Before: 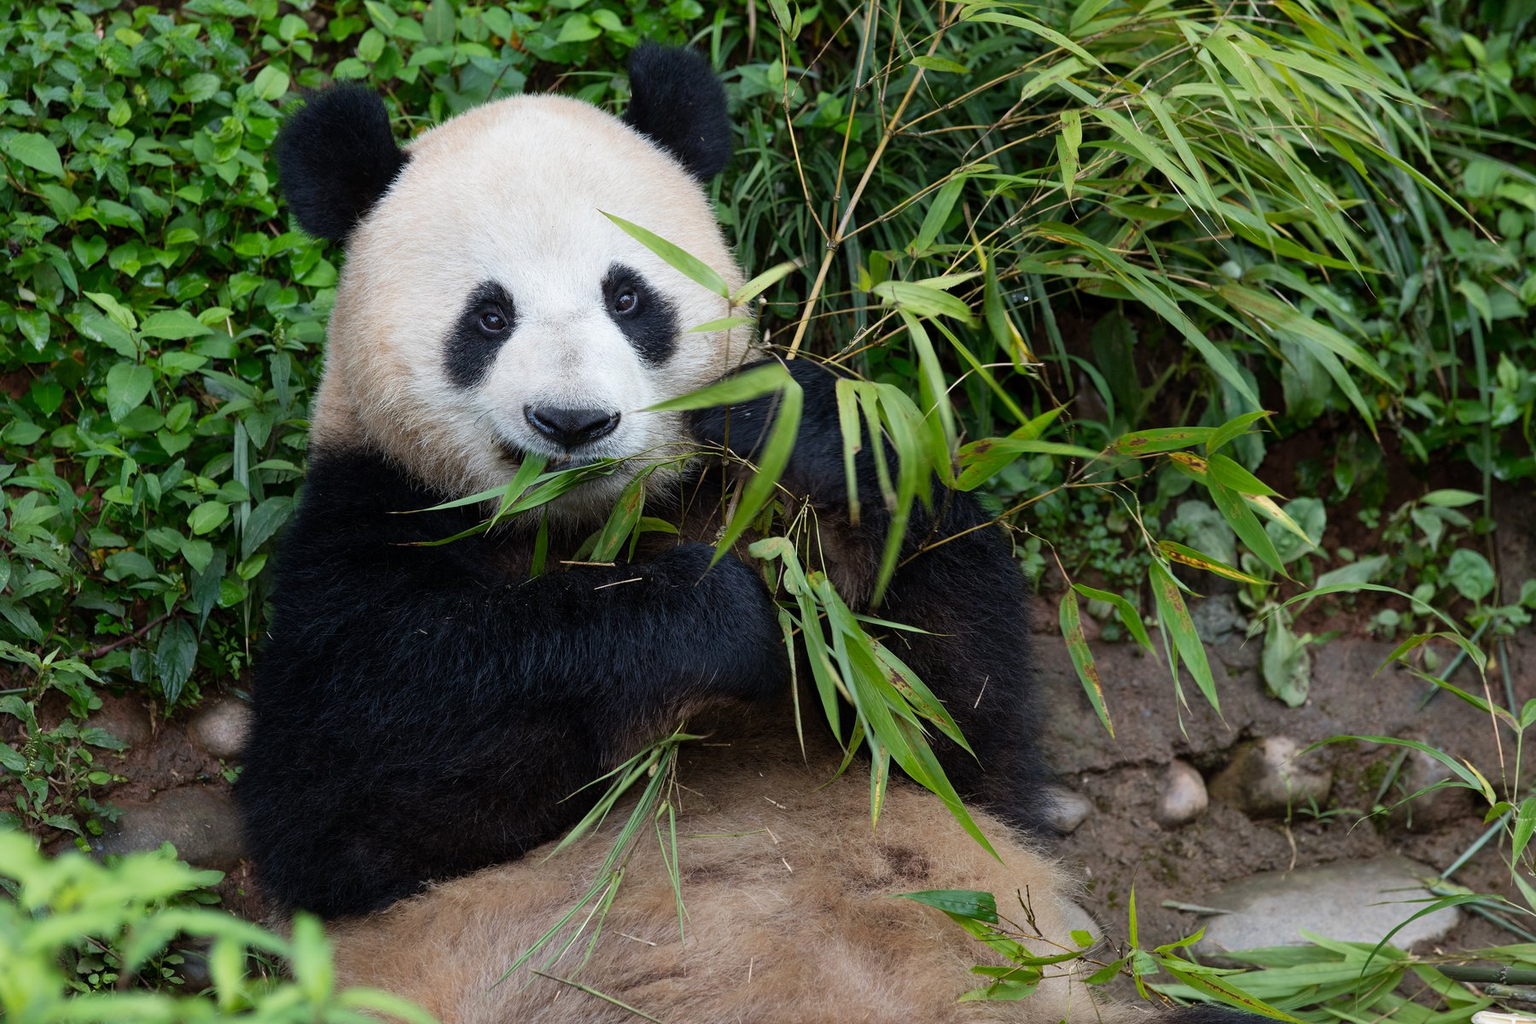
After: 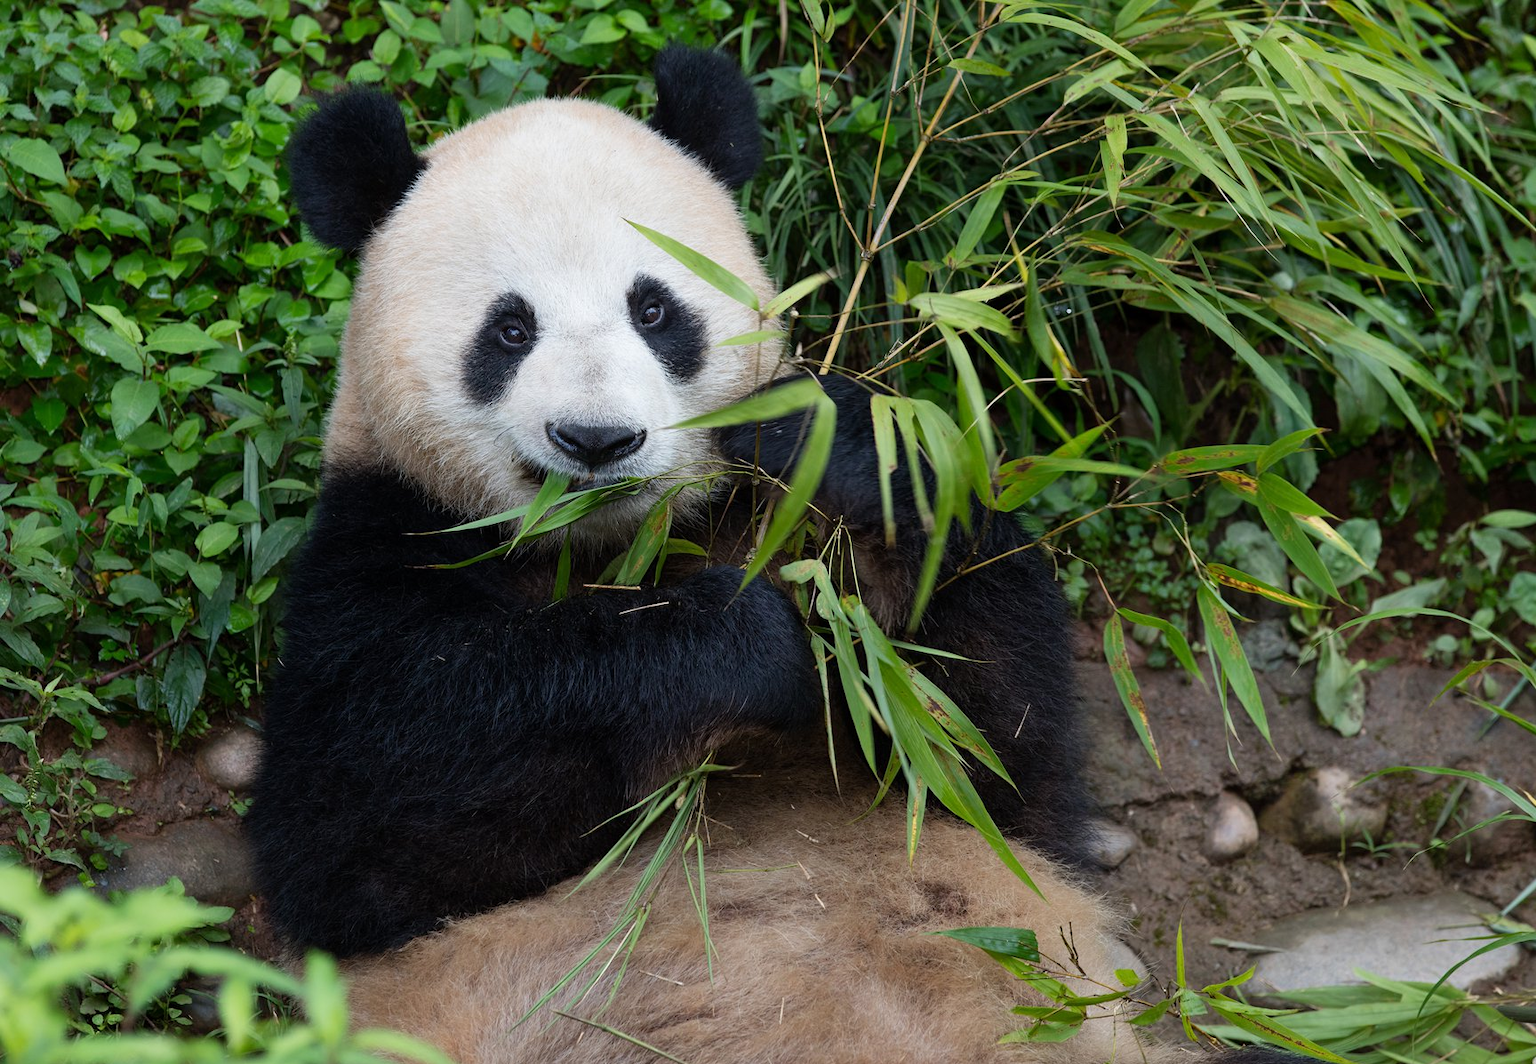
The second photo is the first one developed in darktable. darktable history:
crop: right 3.876%, bottom 0.049%
